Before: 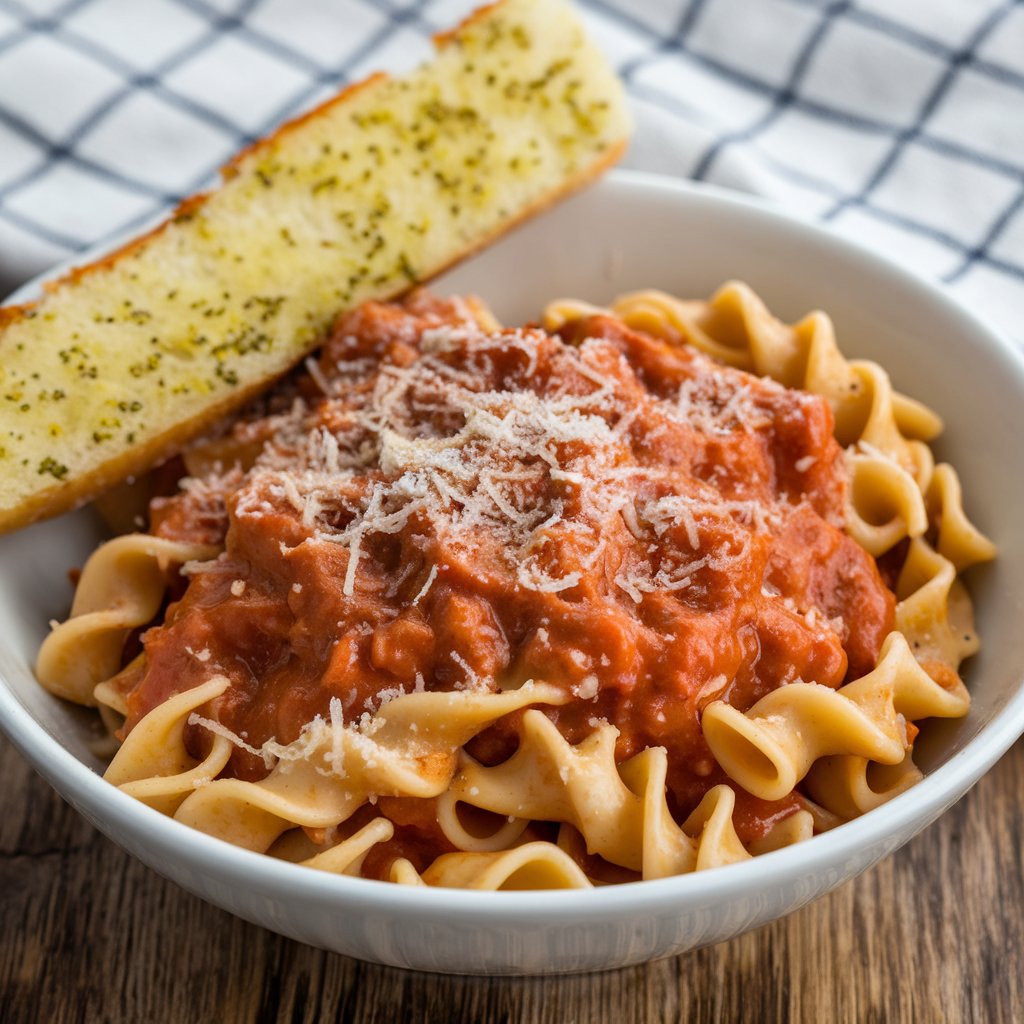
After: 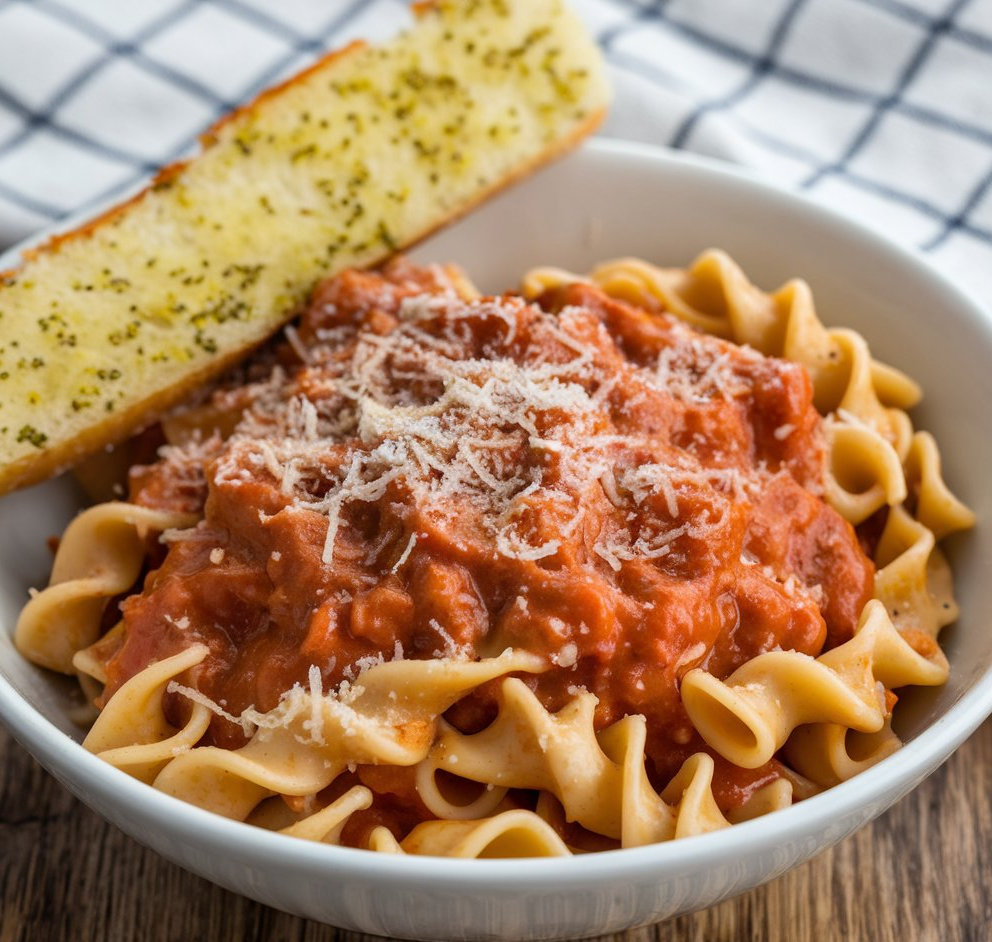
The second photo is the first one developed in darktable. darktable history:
crop: left 2.125%, top 3.156%, right 0.932%, bottom 4.829%
